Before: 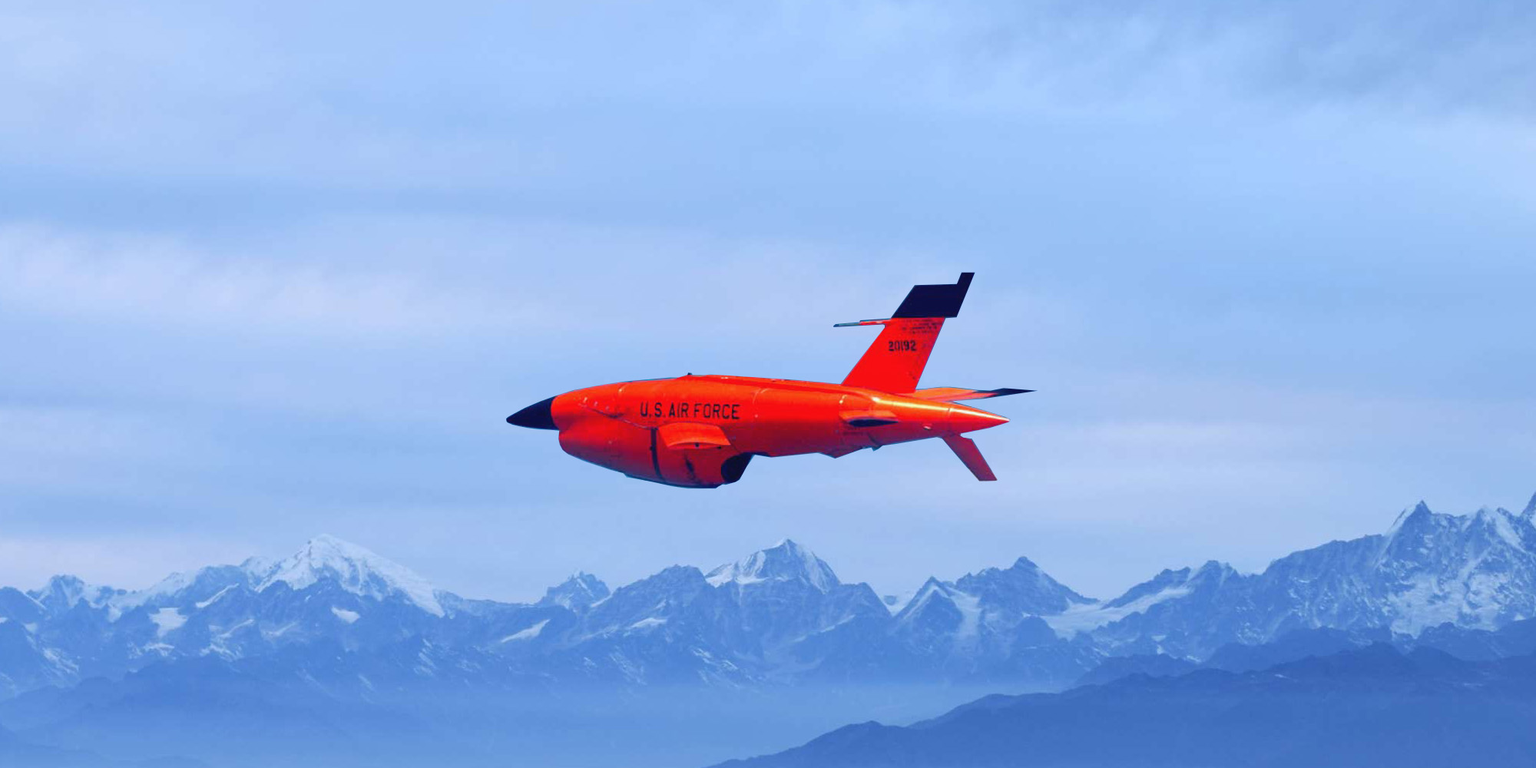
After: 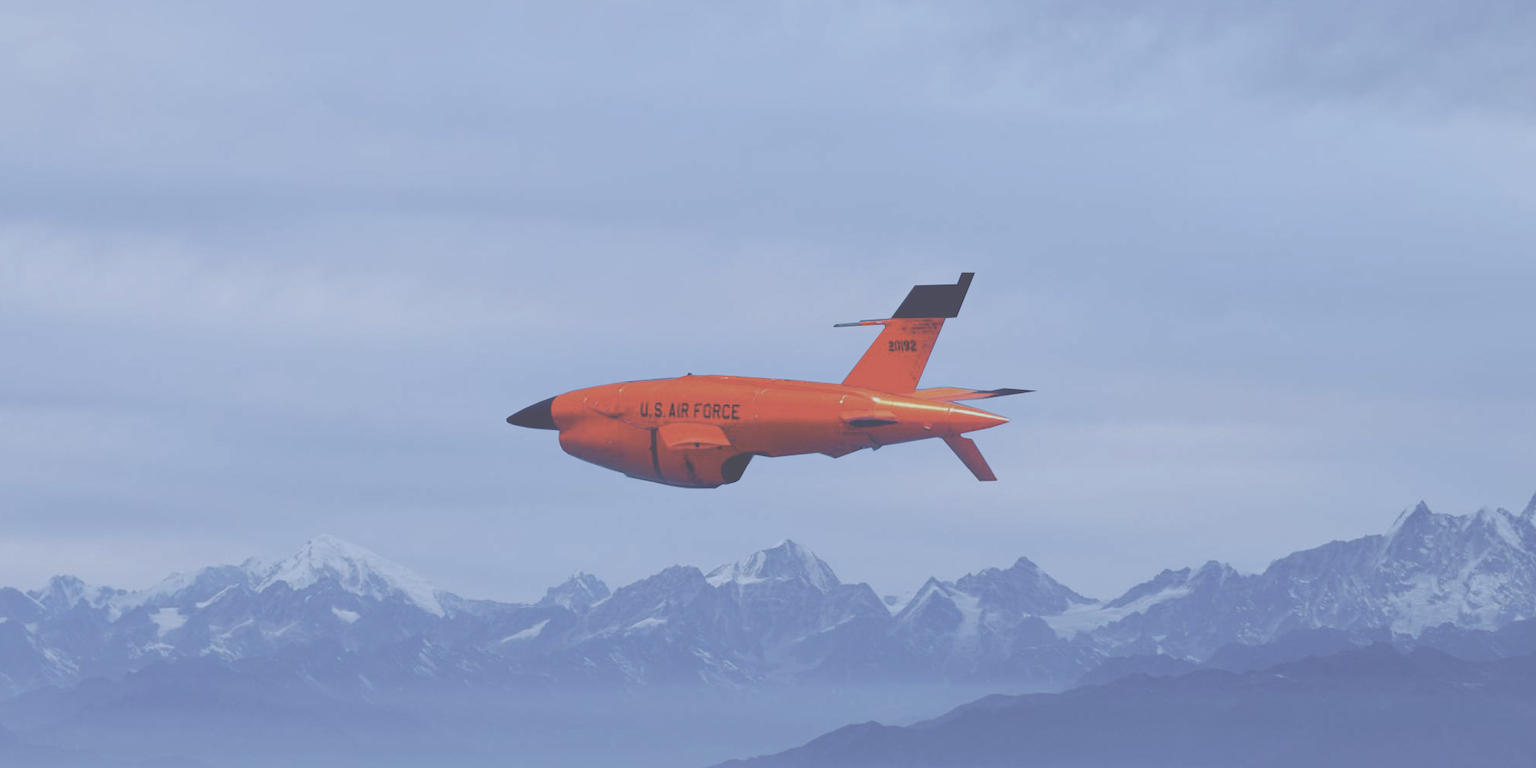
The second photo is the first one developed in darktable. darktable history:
contrast brightness saturation: contrast -0.26, saturation -0.43
white balance: red 0.976, blue 1.04
exposure: black level correction -0.041, exposure 0.064 EV, compensate highlight preservation false
